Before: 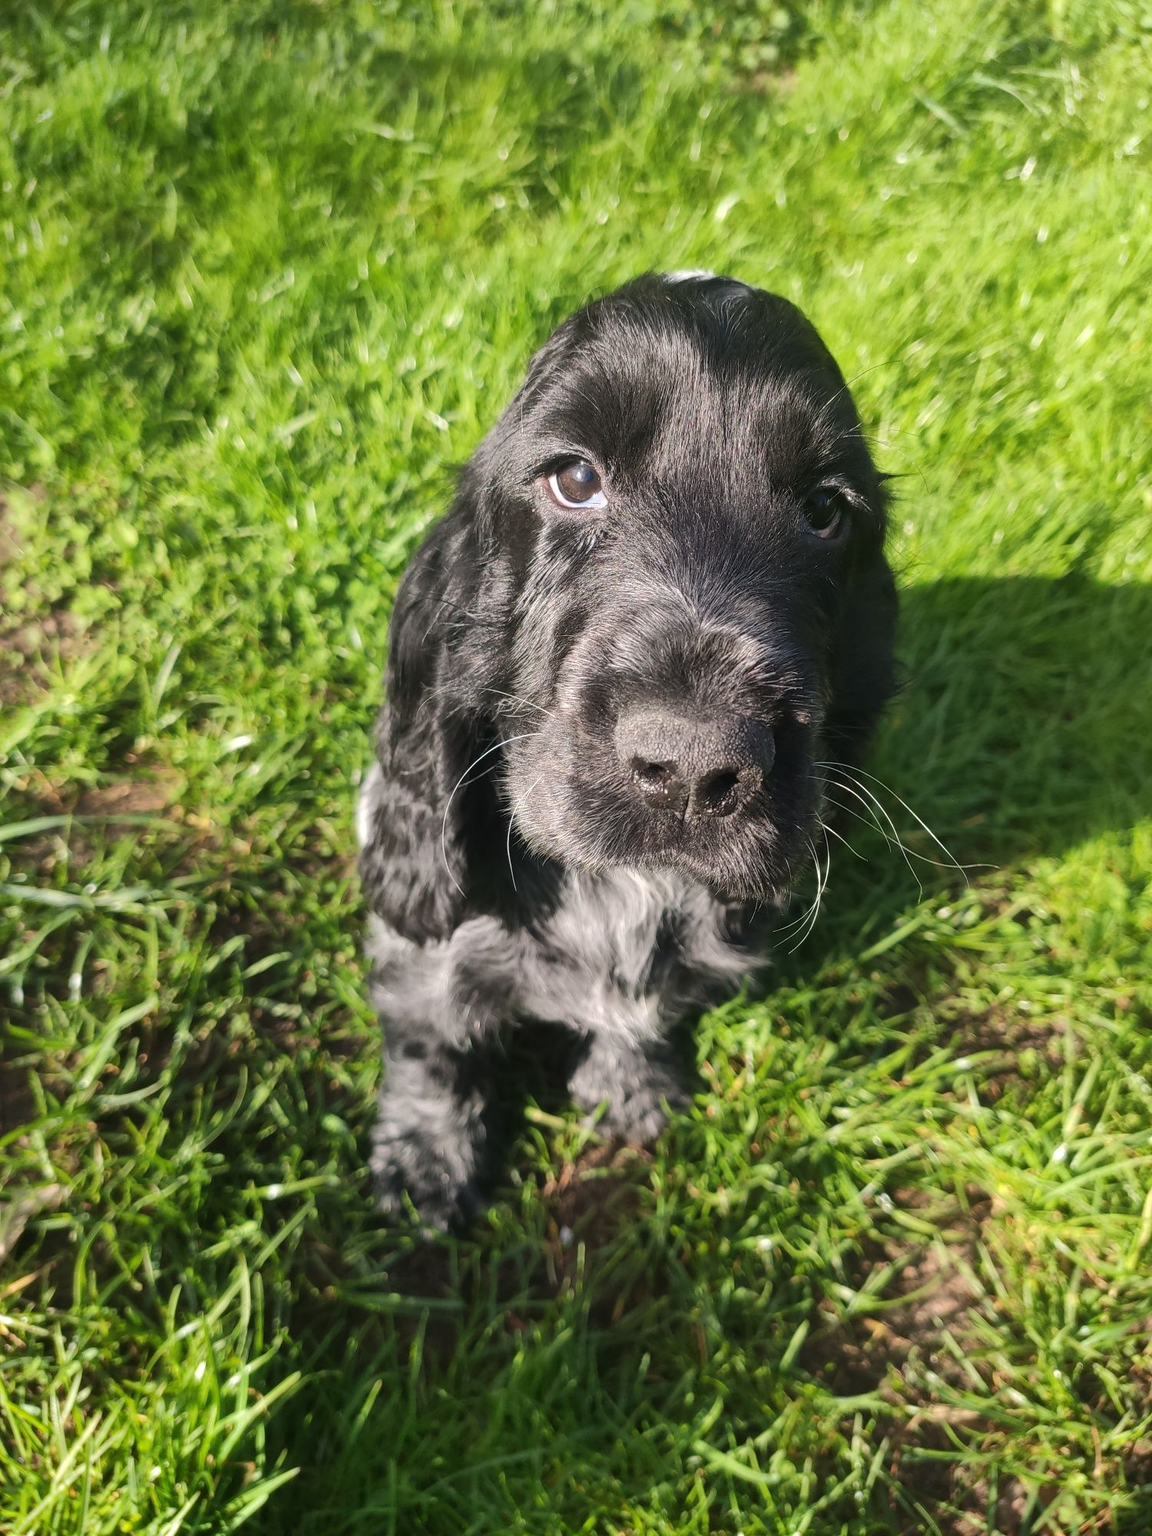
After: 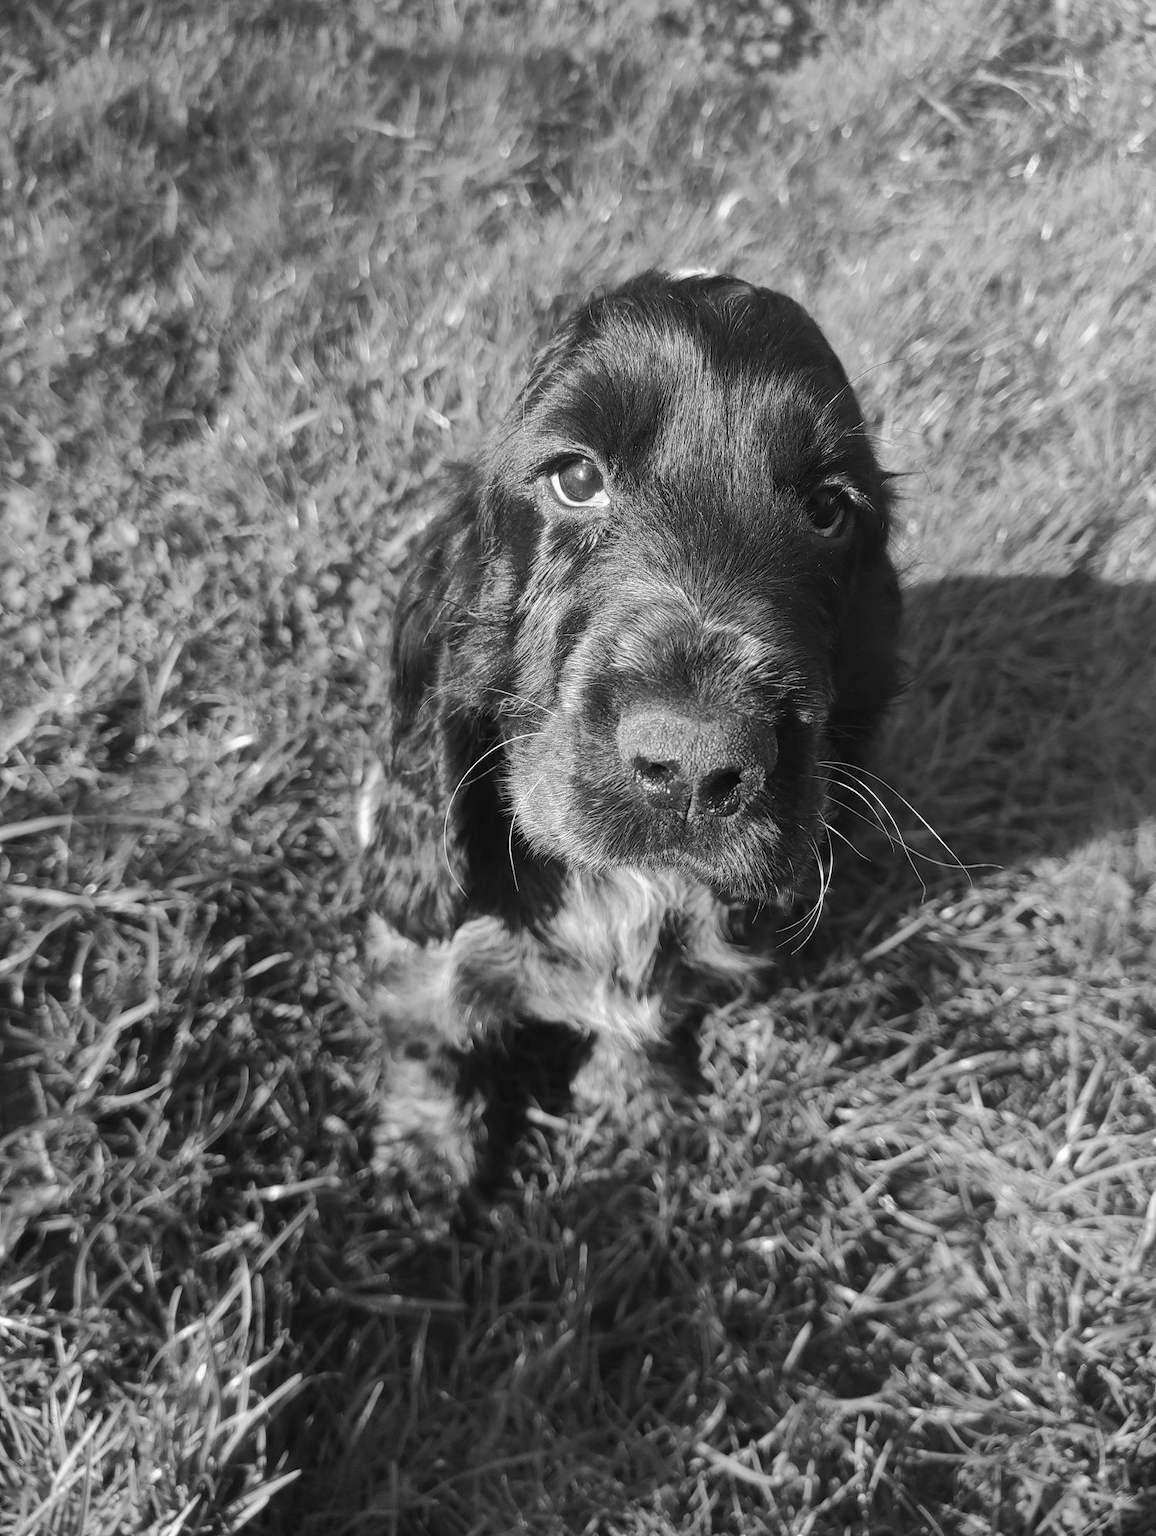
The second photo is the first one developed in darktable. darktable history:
color calibration: output gray [0.31, 0.36, 0.33, 0], gray › normalize channels true, illuminant as shot in camera, x 0.358, y 0.373, temperature 4628.91 K, gamut compression 0.005
crop: top 0.224%, bottom 0.119%
